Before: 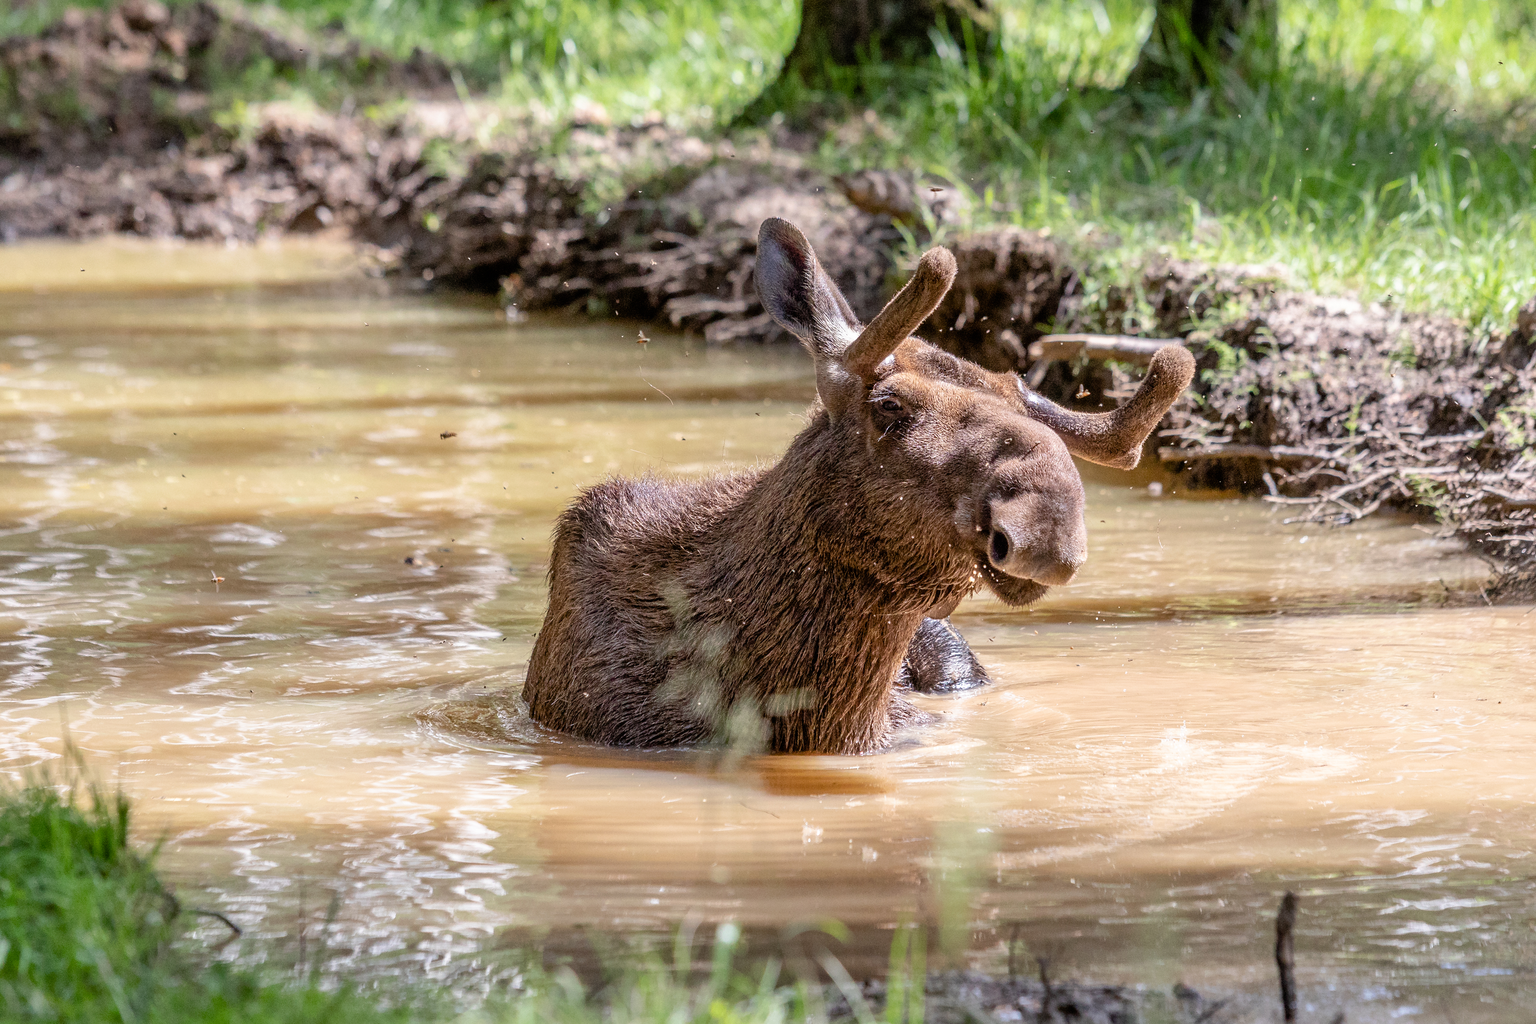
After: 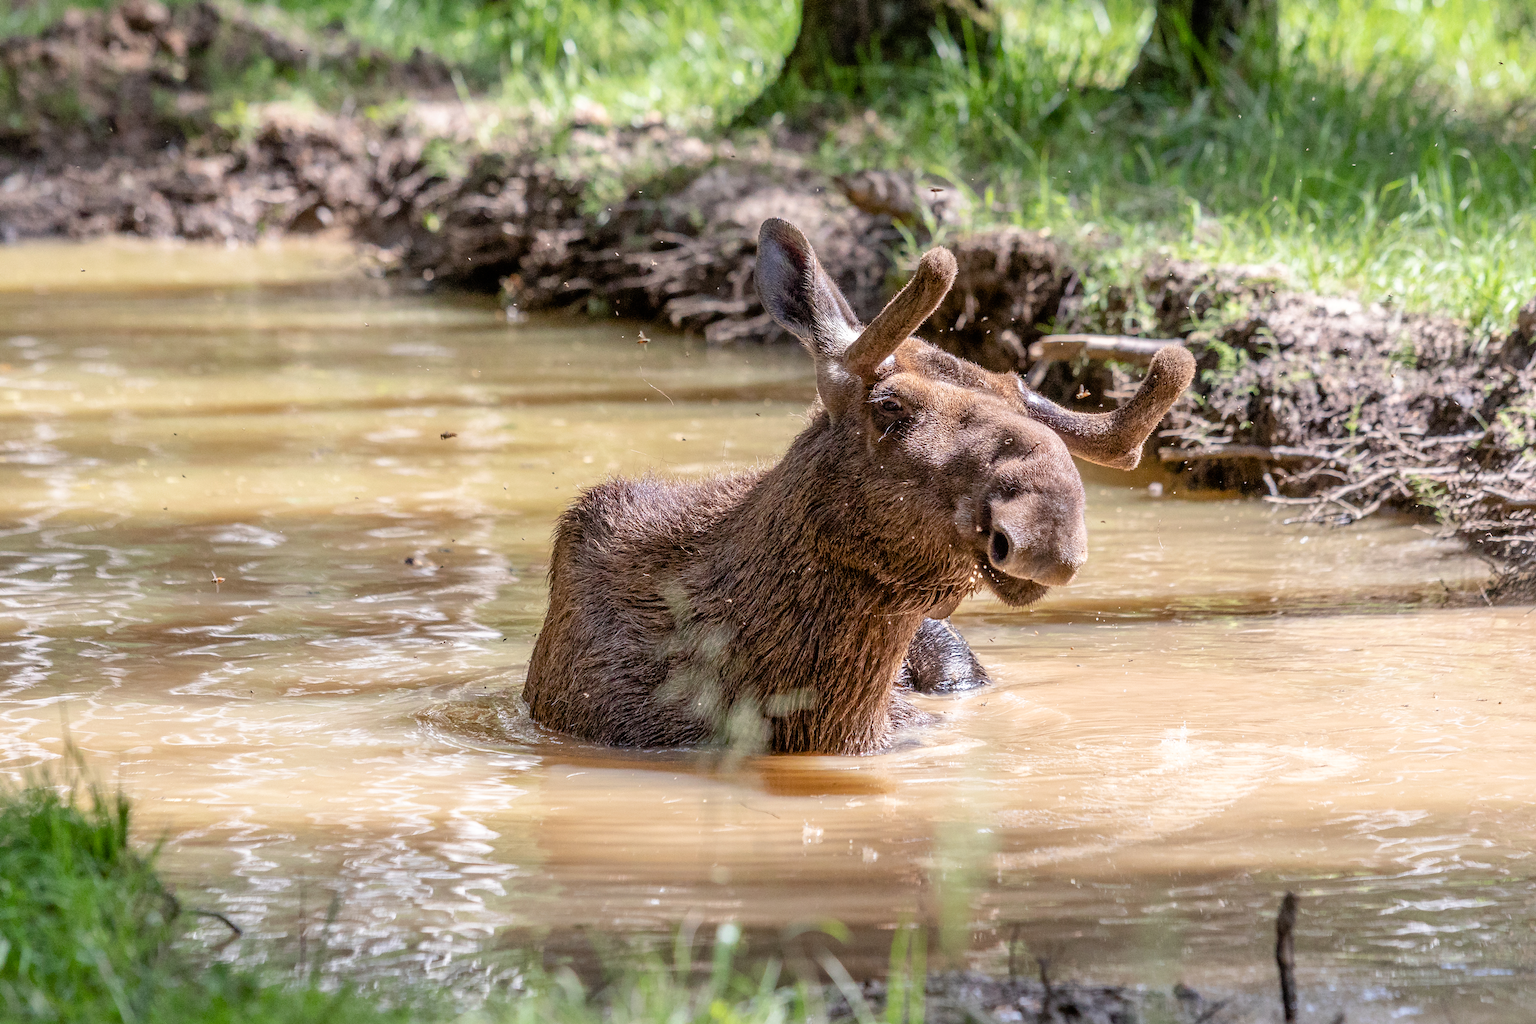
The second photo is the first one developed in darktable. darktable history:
exposure: exposure 0.03 EV, compensate exposure bias true, compensate highlight preservation false
